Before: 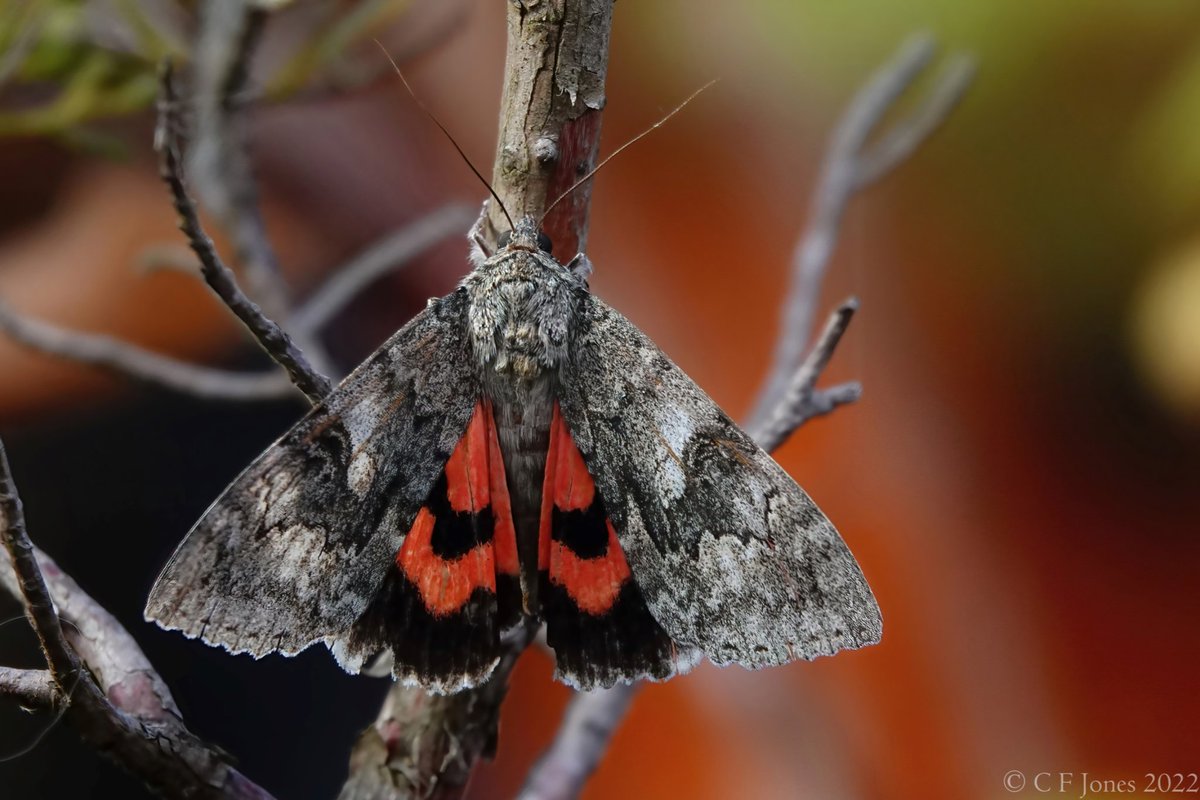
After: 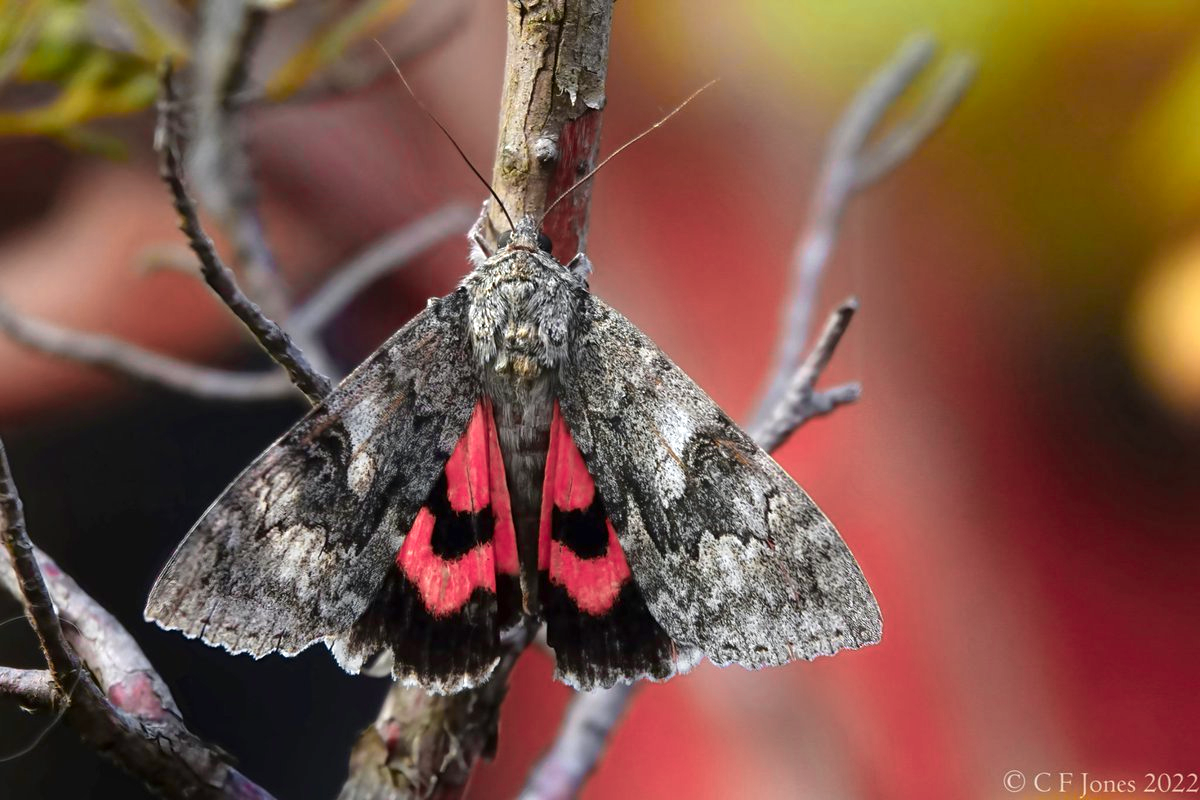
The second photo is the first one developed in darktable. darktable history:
color zones: curves: ch0 [(0.257, 0.558) (0.75, 0.565)]; ch1 [(0.004, 0.857) (0.14, 0.416) (0.257, 0.695) (0.442, 0.032) (0.736, 0.266) (0.891, 0.741)]; ch2 [(0, 0.623) (0.112, 0.436) (0.271, 0.474) (0.516, 0.64) (0.743, 0.286)]
local contrast: mode bilateral grid, contrast 10, coarseness 24, detail 112%, midtone range 0.2
exposure: exposure 0.553 EV, compensate highlight preservation false
